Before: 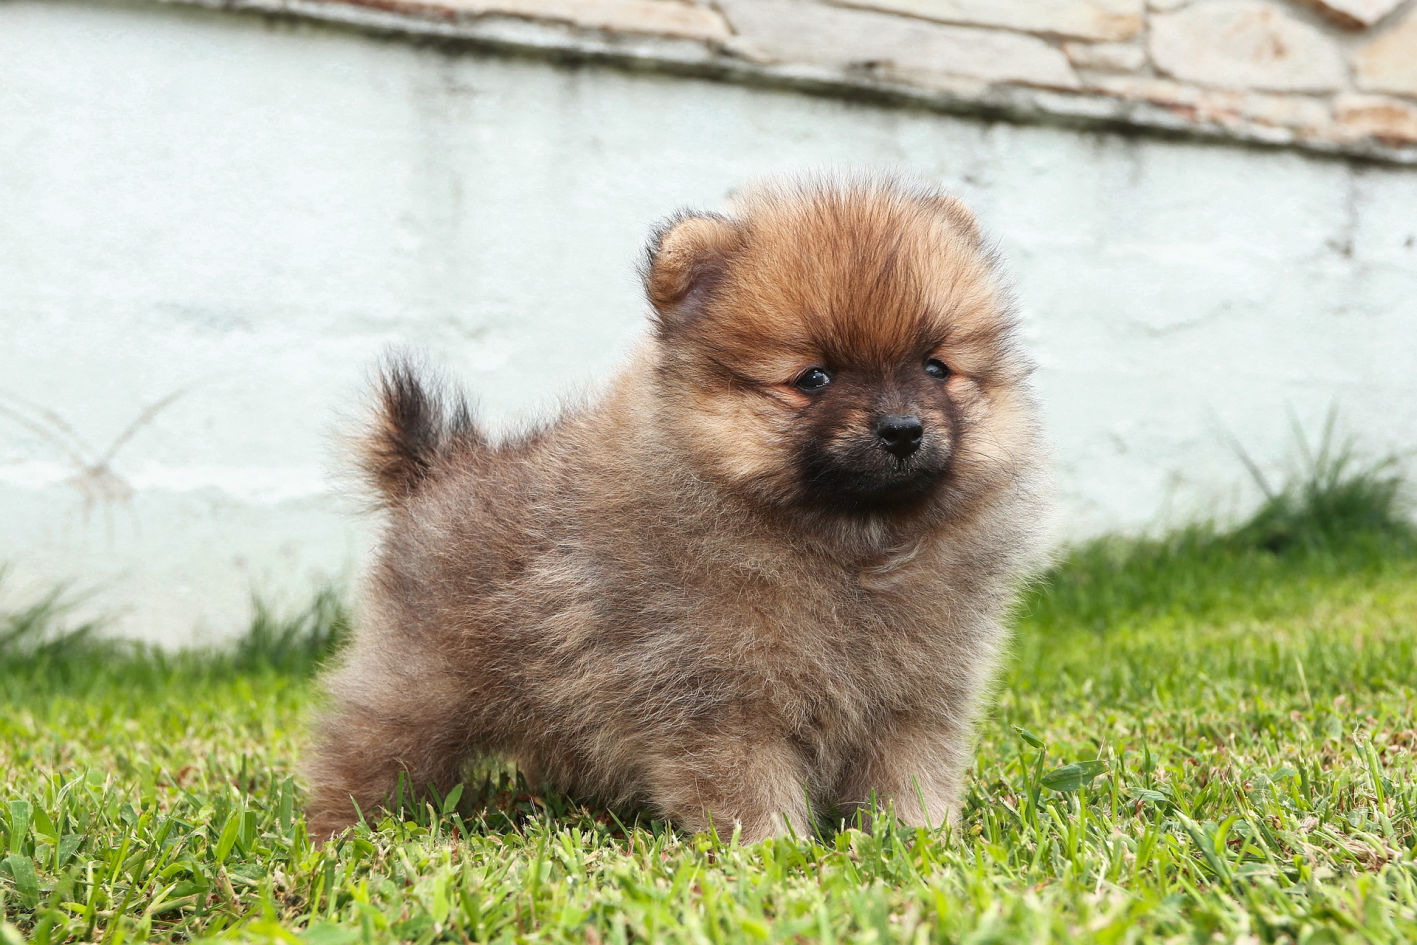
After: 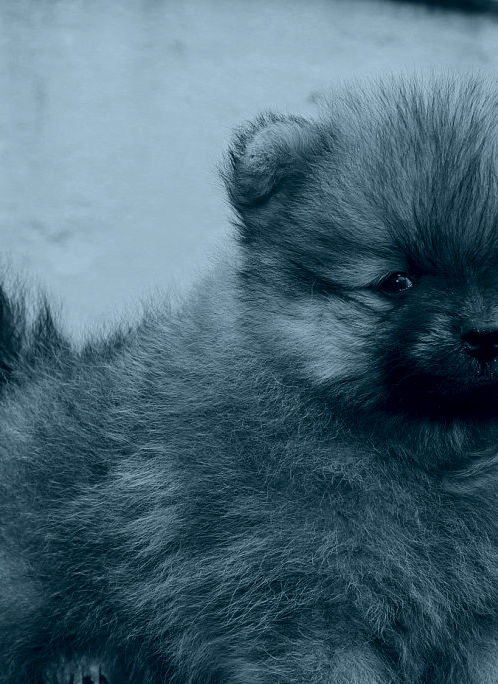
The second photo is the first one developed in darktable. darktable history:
exposure: black level correction 0.001, exposure 0.5 EV, compensate exposure bias true, compensate highlight preservation false
colorize: hue 194.4°, saturation 29%, source mix 61.75%, lightness 3.98%, version 1
color balance rgb: linear chroma grading › global chroma 9%, perceptual saturation grading › global saturation 36%, perceptual saturation grading › shadows 35%, perceptual brilliance grading › global brilliance 15%, perceptual brilliance grading › shadows -35%, global vibrance 15%
crop and rotate: left 29.476%, top 10.214%, right 35.32%, bottom 17.333%
